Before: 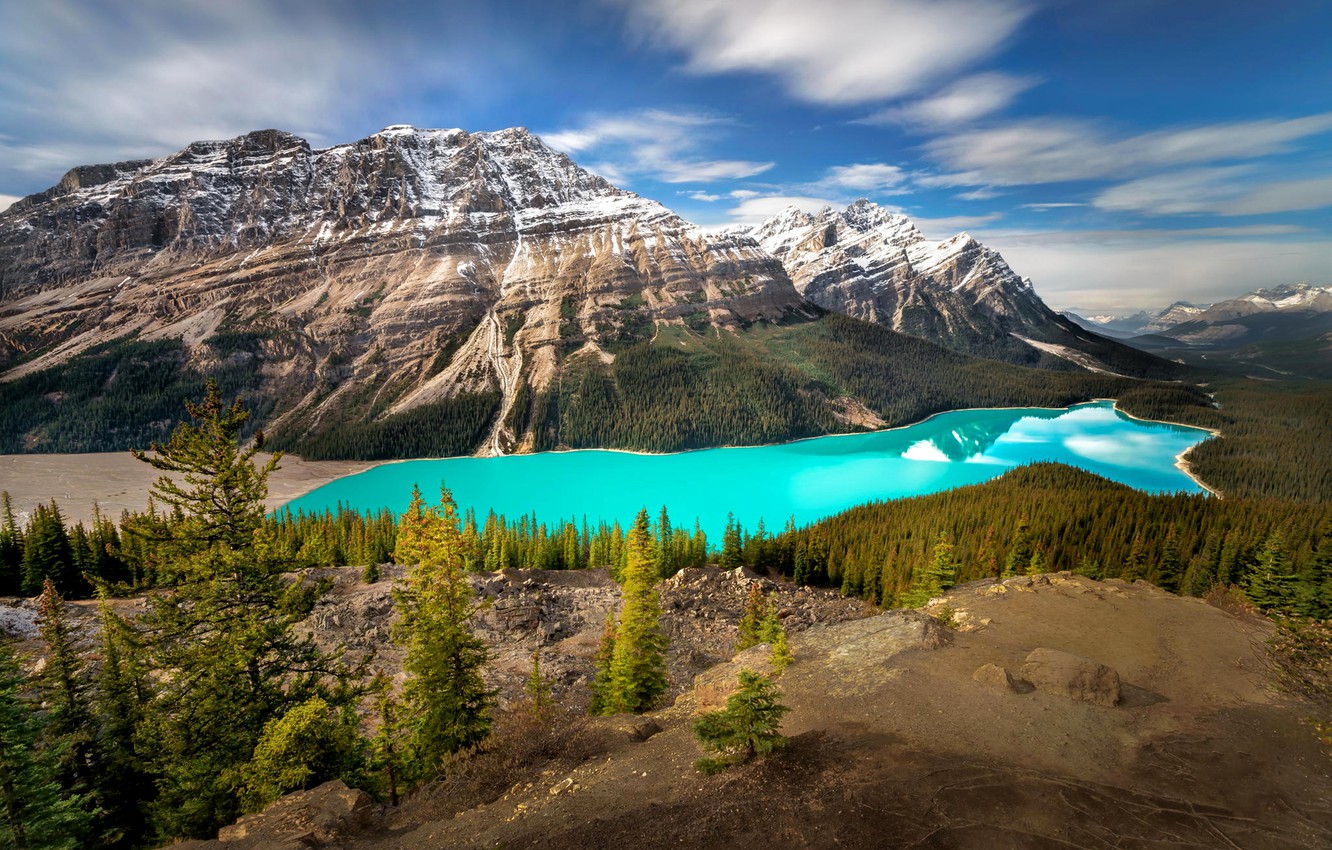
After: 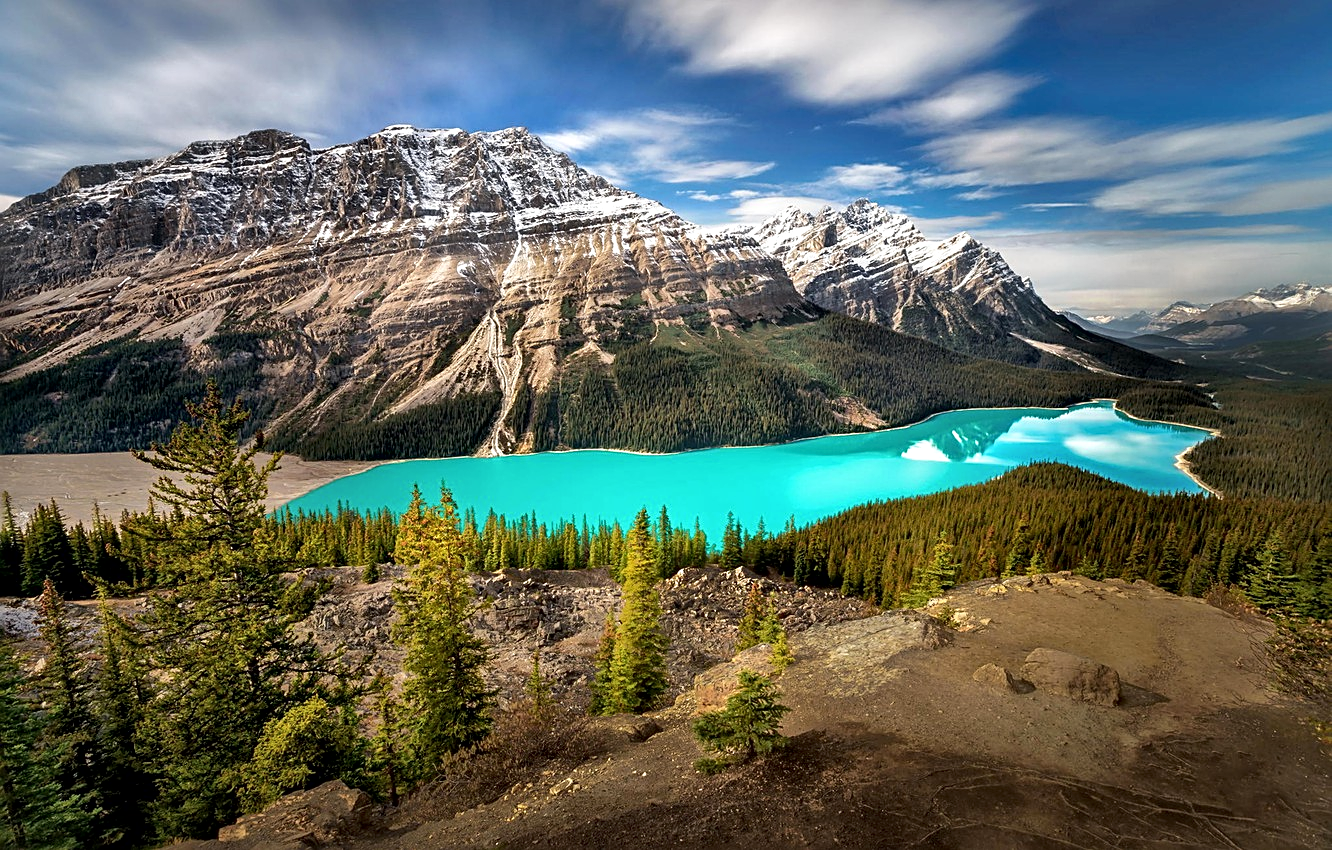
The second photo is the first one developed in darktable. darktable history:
local contrast: mode bilateral grid, contrast 20, coarseness 51, detail 149%, midtone range 0.2
sharpen: on, module defaults
